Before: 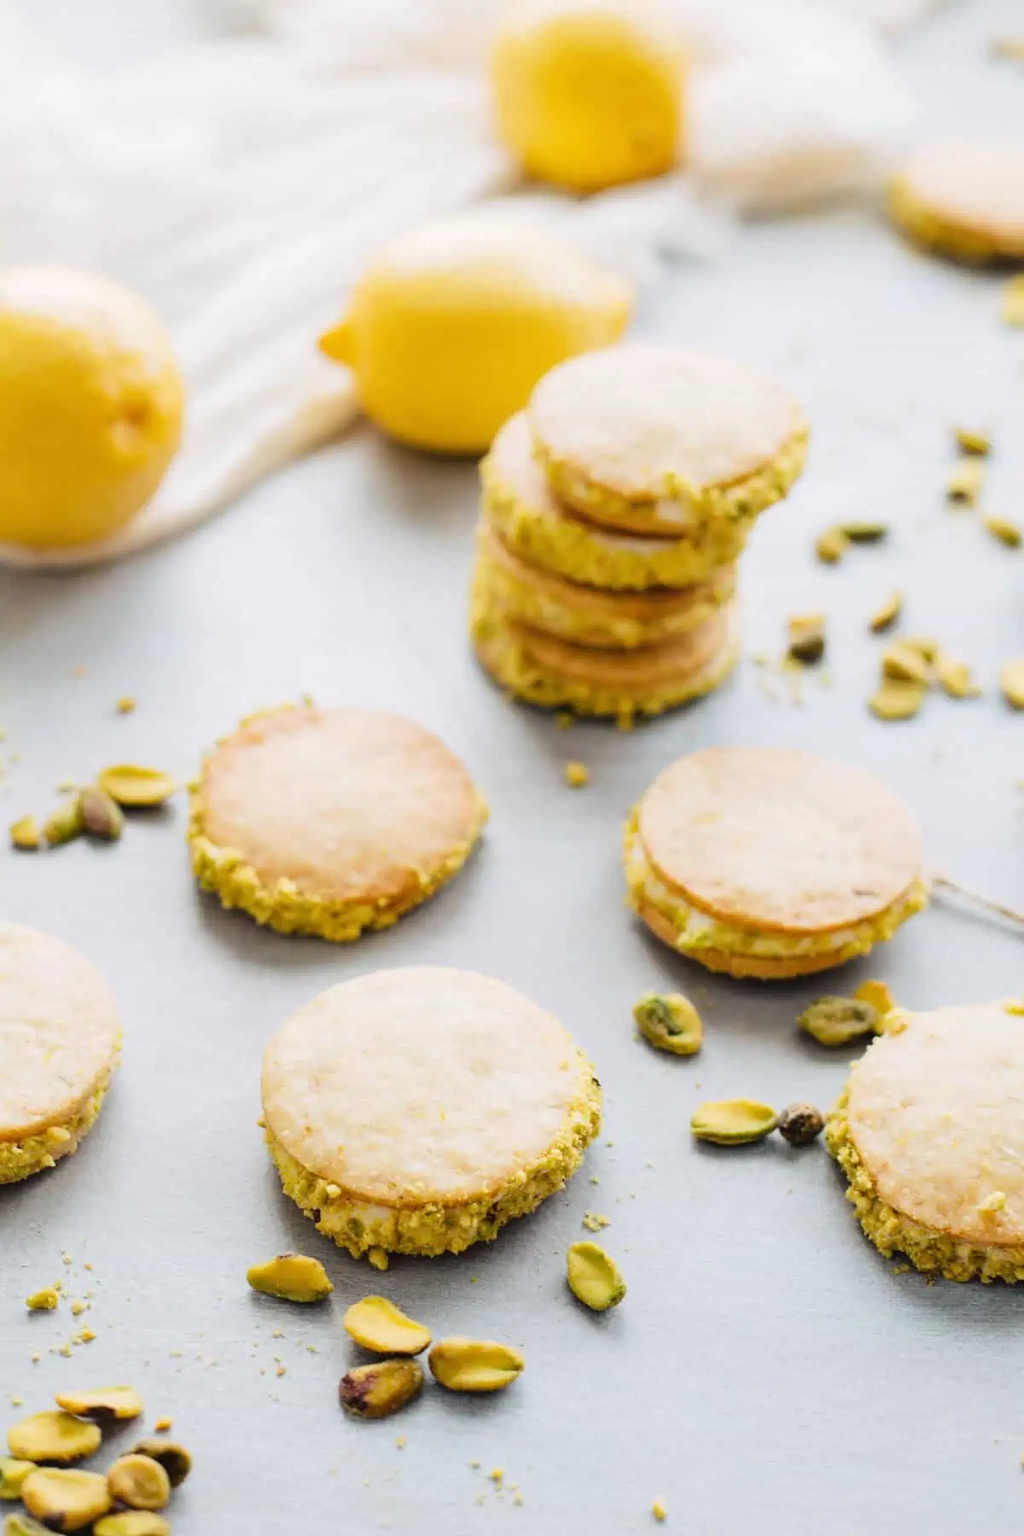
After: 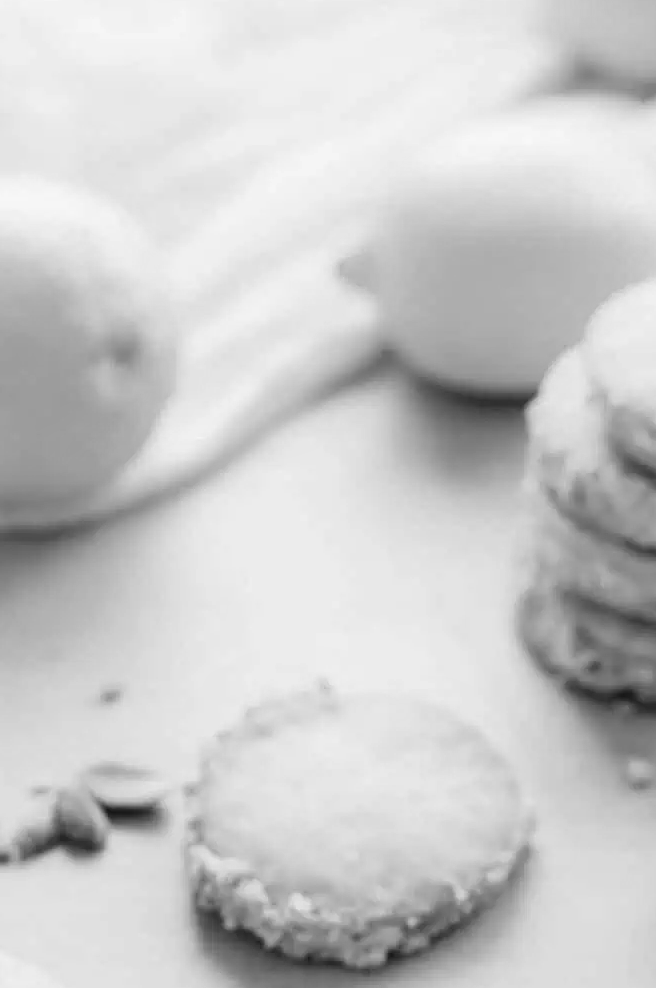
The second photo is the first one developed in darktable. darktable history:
monochrome: on, module defaults
crop and rotate: left 3.047%, top 7.509%, right 42.236%, bottom 37.598%
